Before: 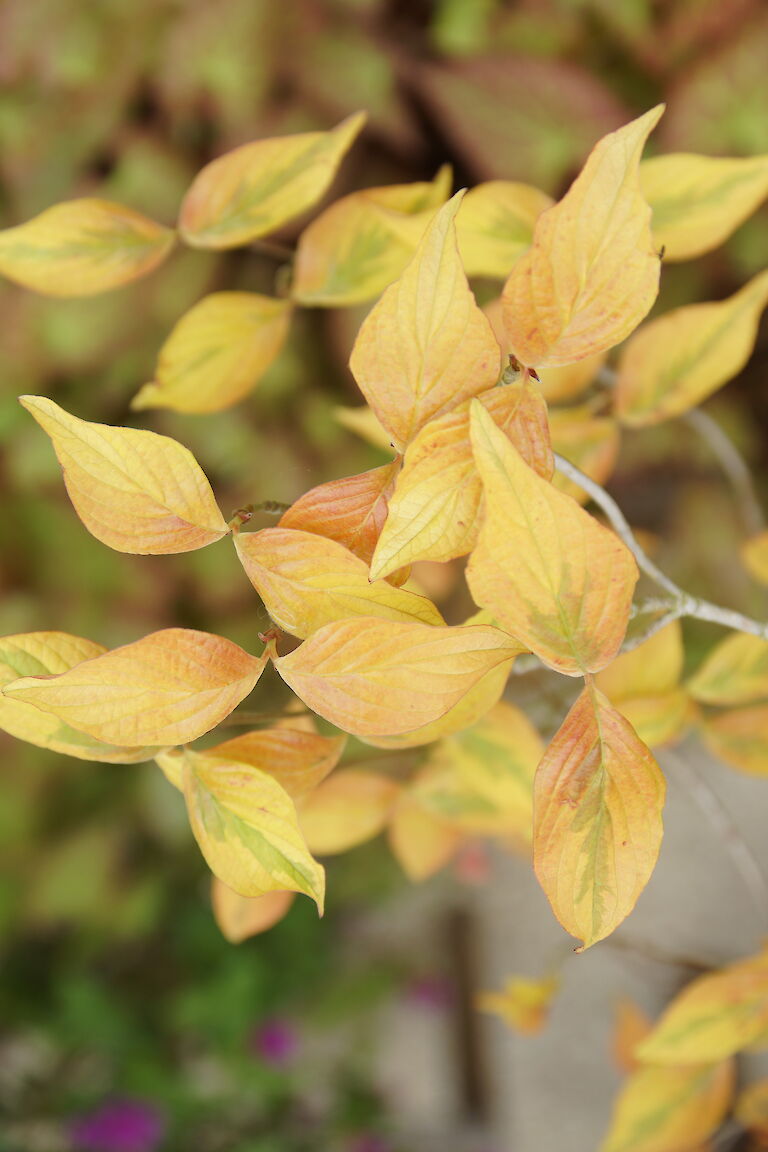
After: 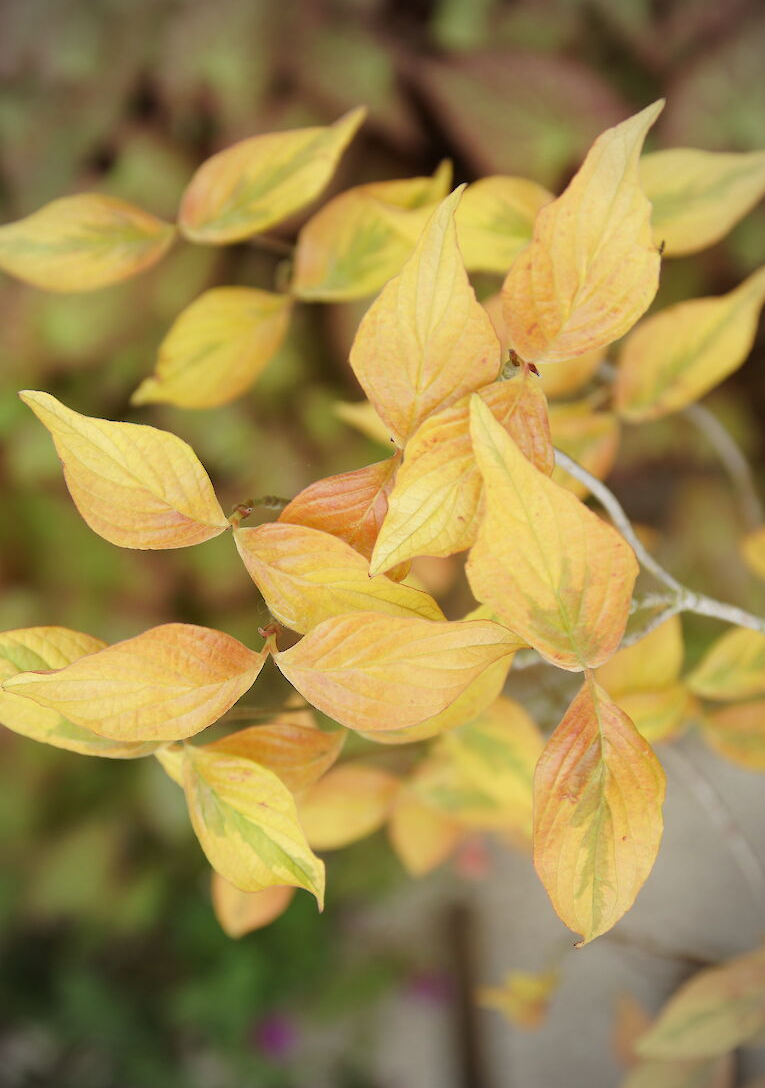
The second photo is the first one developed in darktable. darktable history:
vignetting: fall-off start 74.49%, fall-off radius 65.9%, brightness -0.628, saturation -0.68
crop: top 0.448%, right 0.264%, bottom 5.045%
